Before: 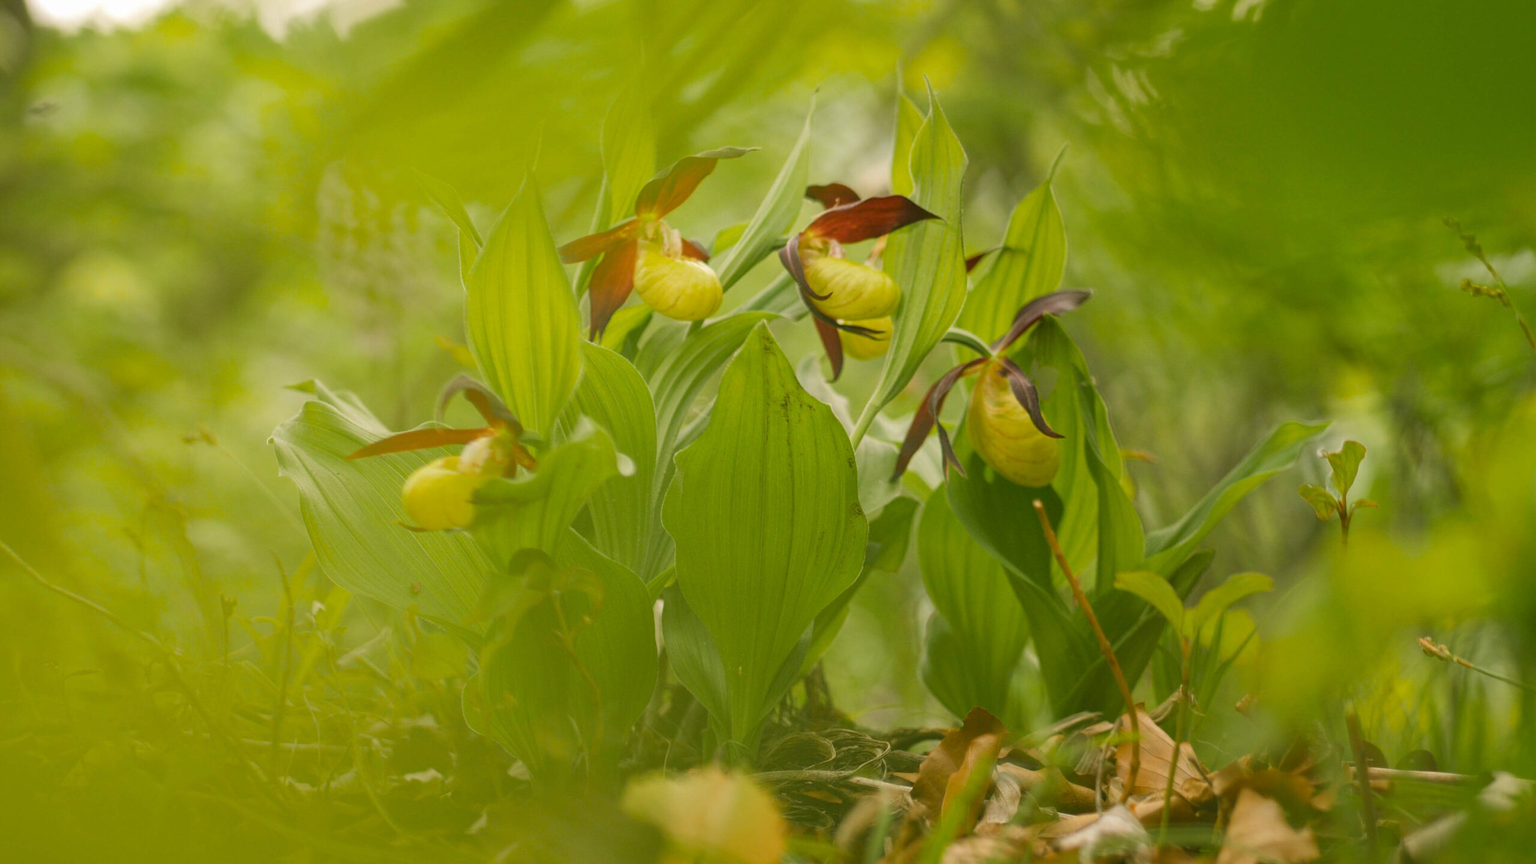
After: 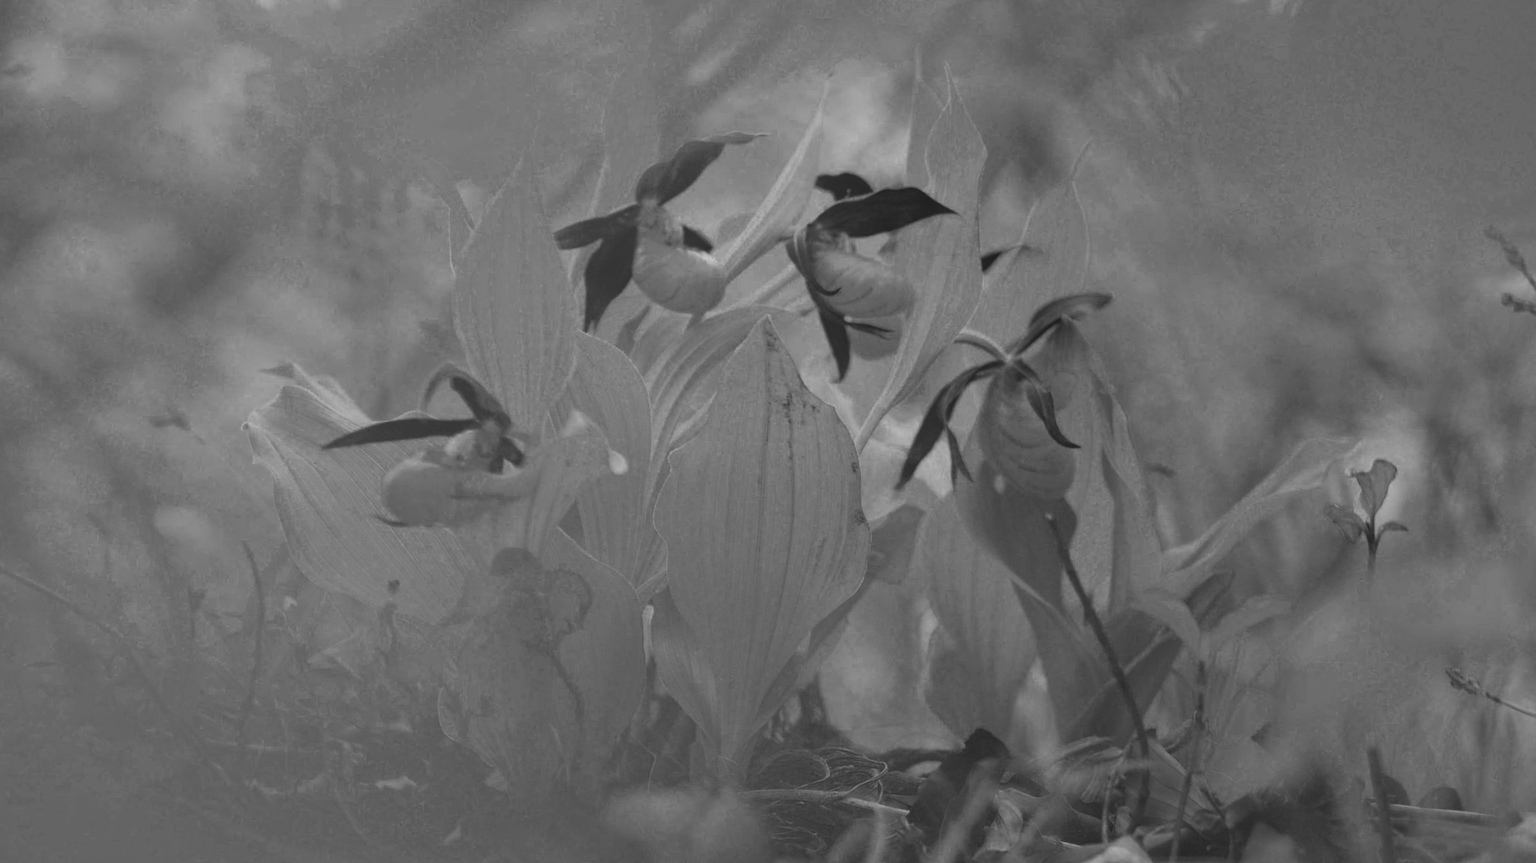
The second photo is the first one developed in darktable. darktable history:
crop and rotate: angle -1.69°
color zones: curves: ch0 [(0.002, 0.429) (0.121, 0.212) (0.198, 0.113) (0.276, 0.344) (0.331, 0.541) (0.41, 0.56) (0.482, 0.289) (0.619, 0.227) (0.721, 0.18) (0.821, 0.435) (0.928, 0.555) (1, 0.587)]; ch1 [(0, 0) (0.143, 0) (0.286, 0) (0.429, 0) (0.571, 0) (0.714, 0) (0.857, 0)]
